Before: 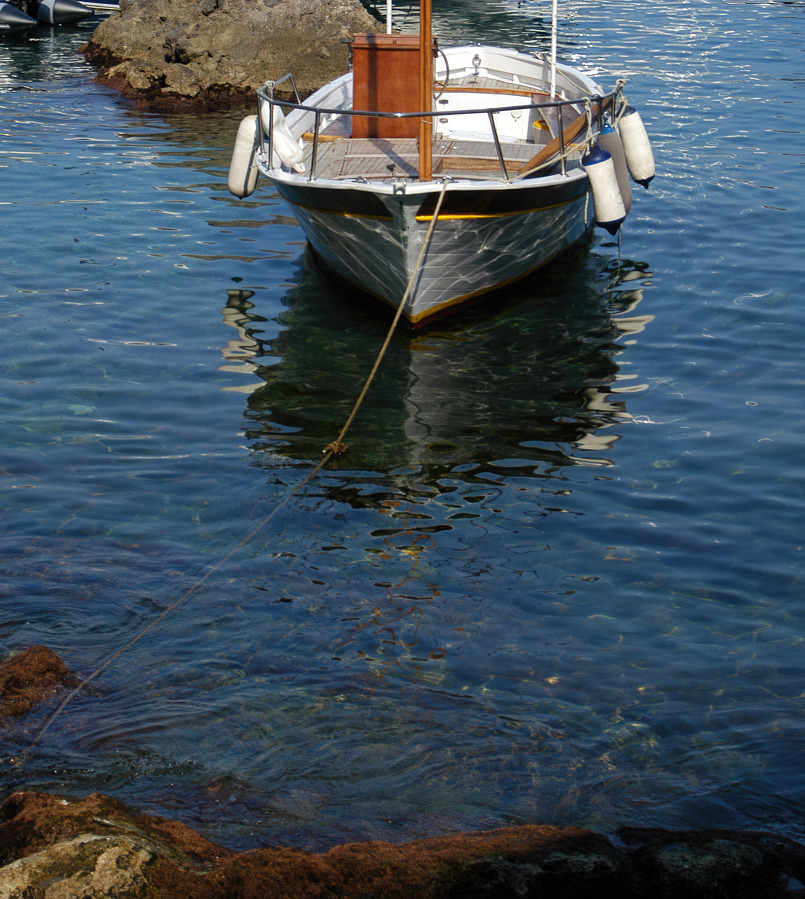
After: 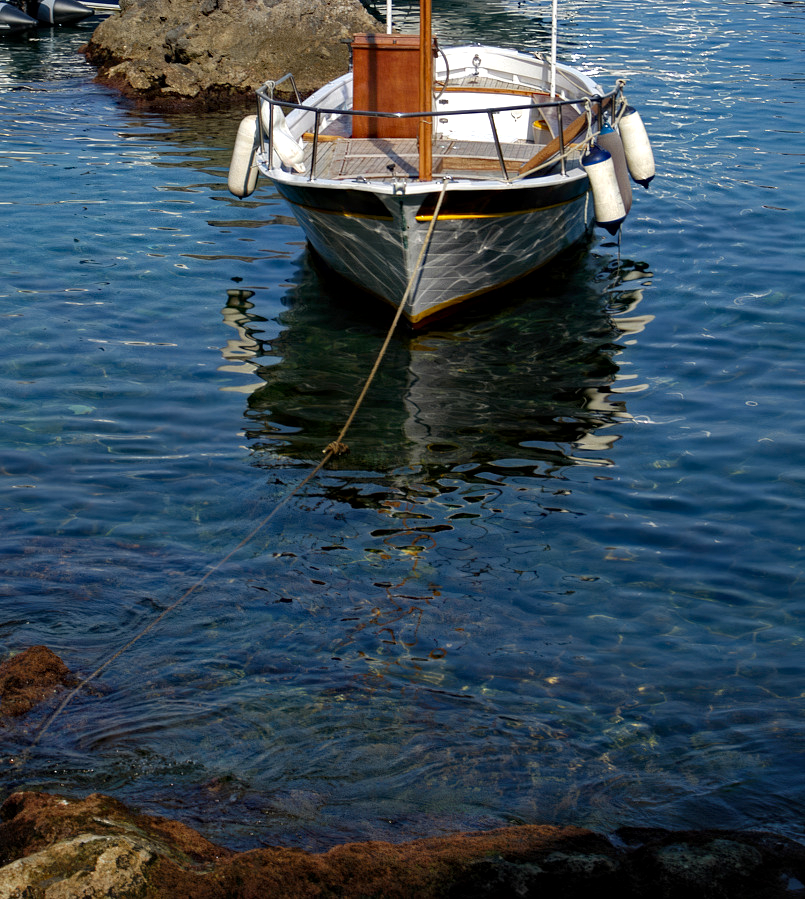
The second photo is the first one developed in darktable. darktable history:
haze removal: strength 0.29, distance 0.25, compatibility mode true, adaptive false
local contrast: mode bilateral grid, contrast 25, coarseness 50, detail 123%, midtone range 0.2
